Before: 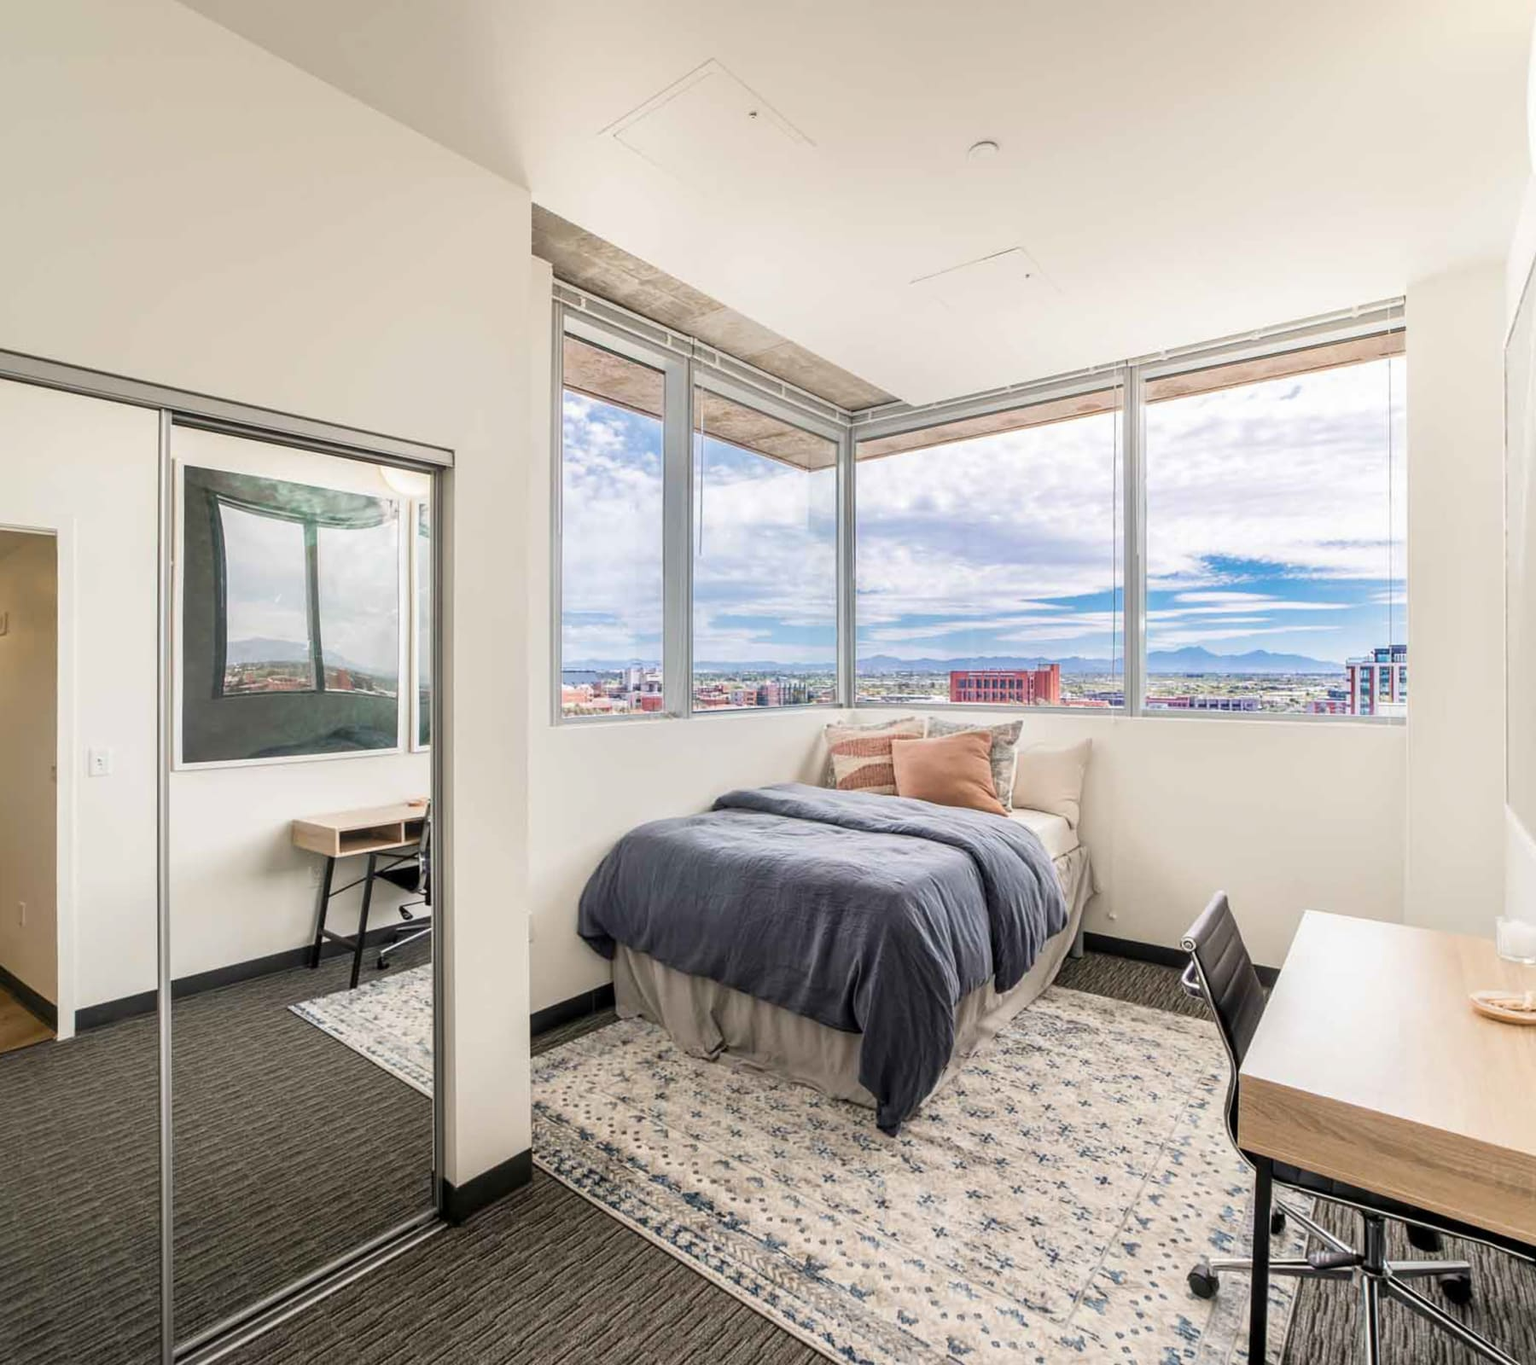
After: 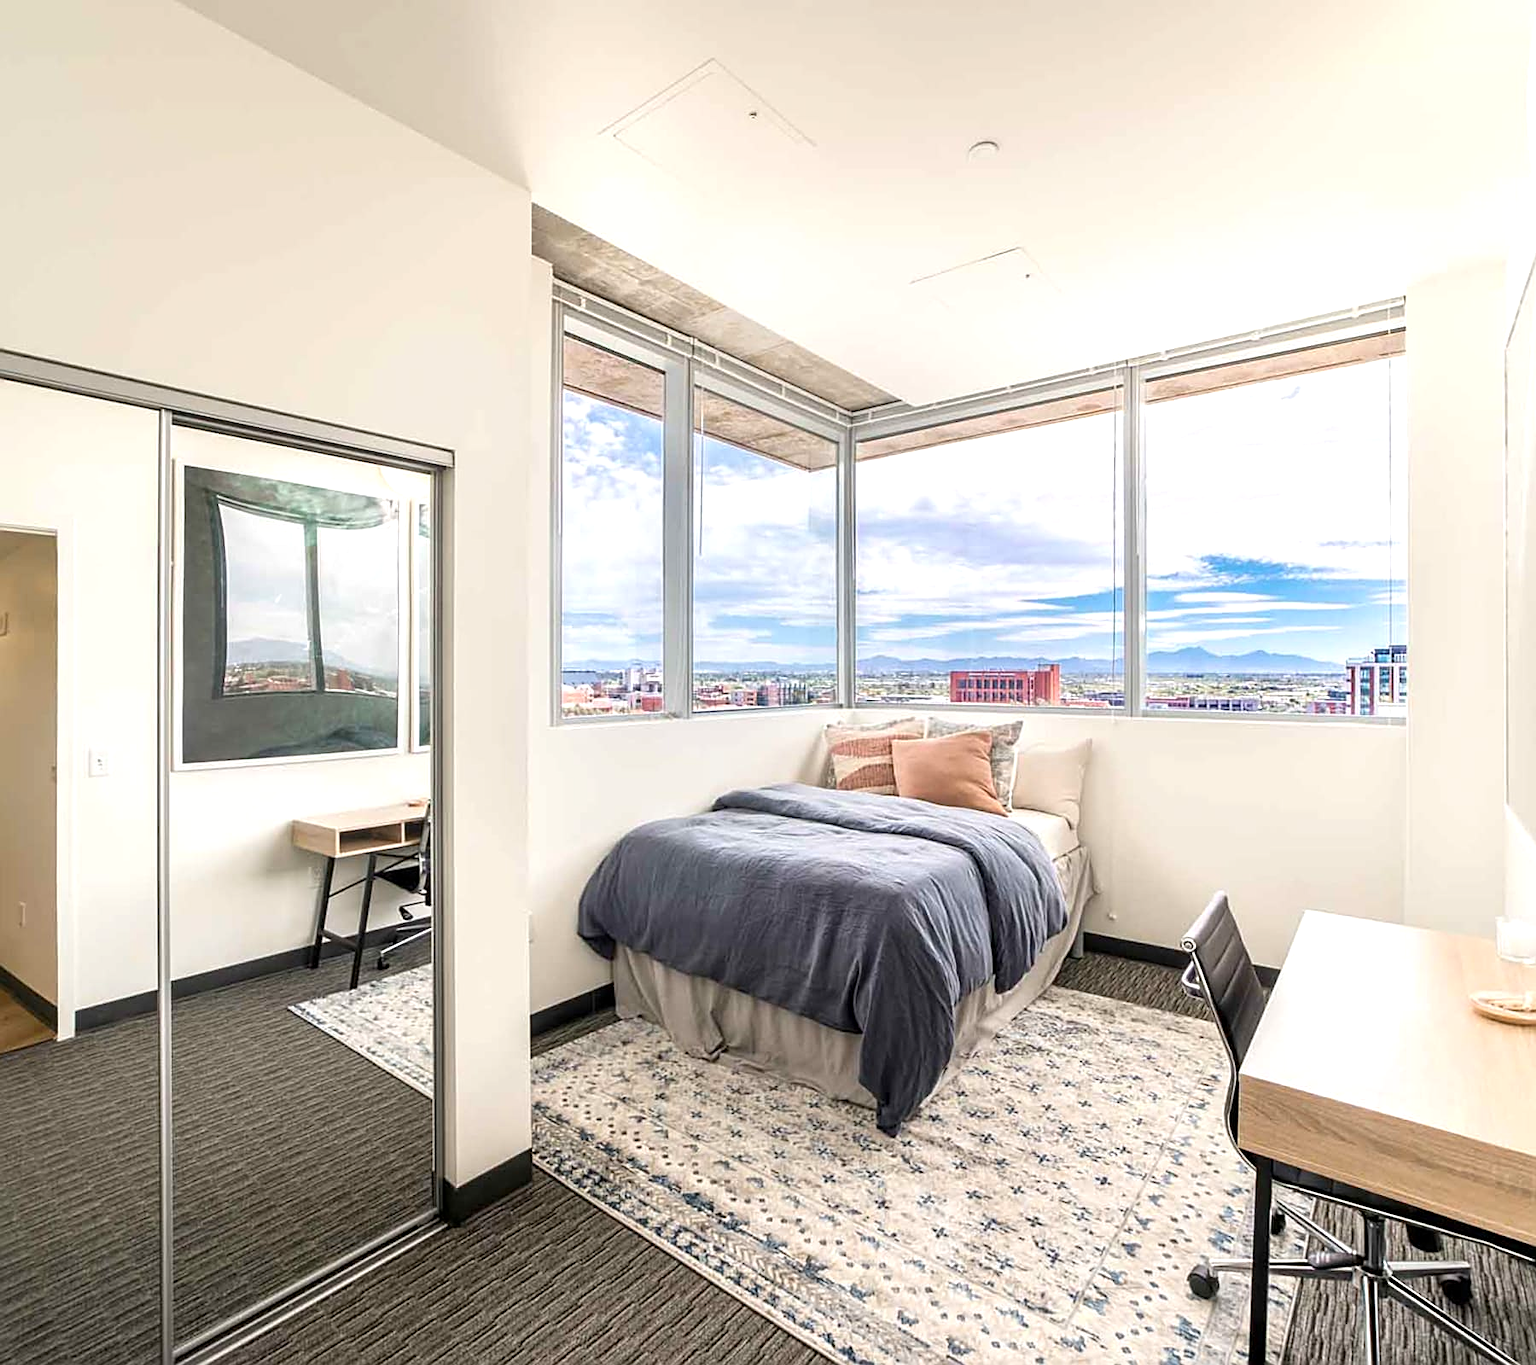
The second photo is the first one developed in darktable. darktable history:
sharpen: on, module defaults
exposure: exposure 0.4 EV, compensate highlight preservation false
